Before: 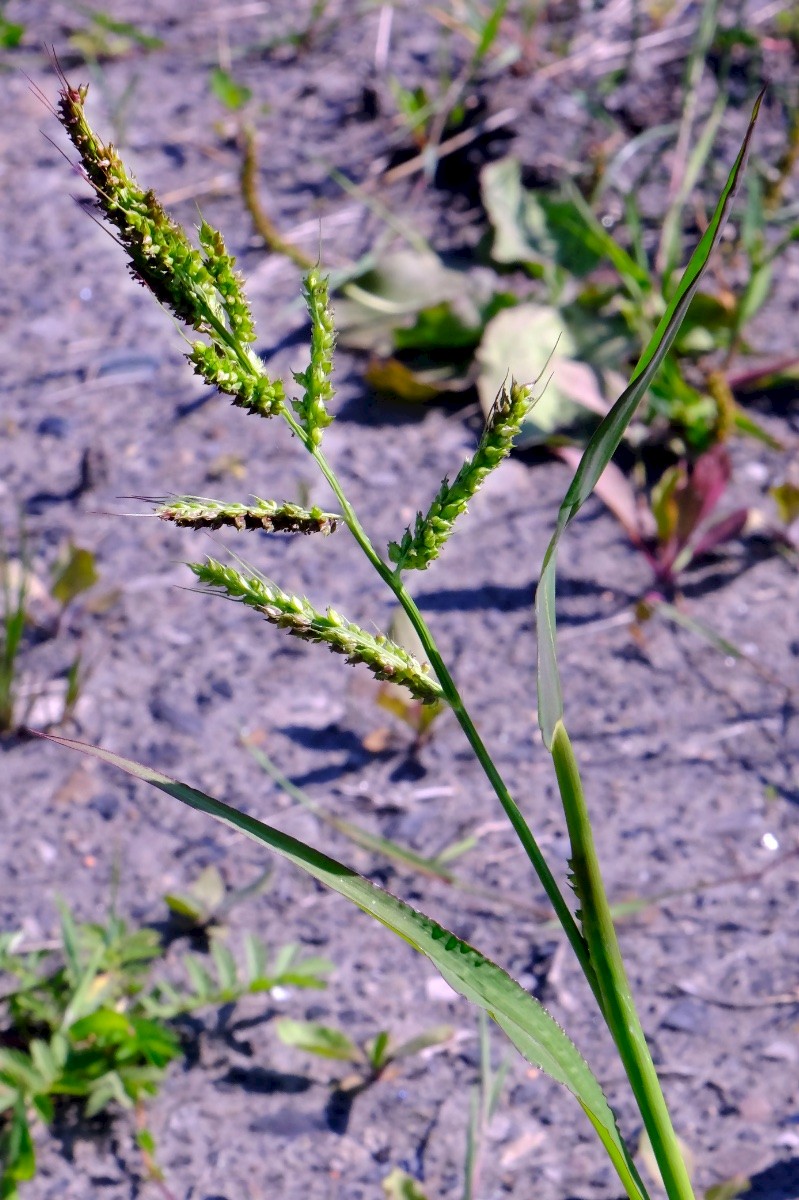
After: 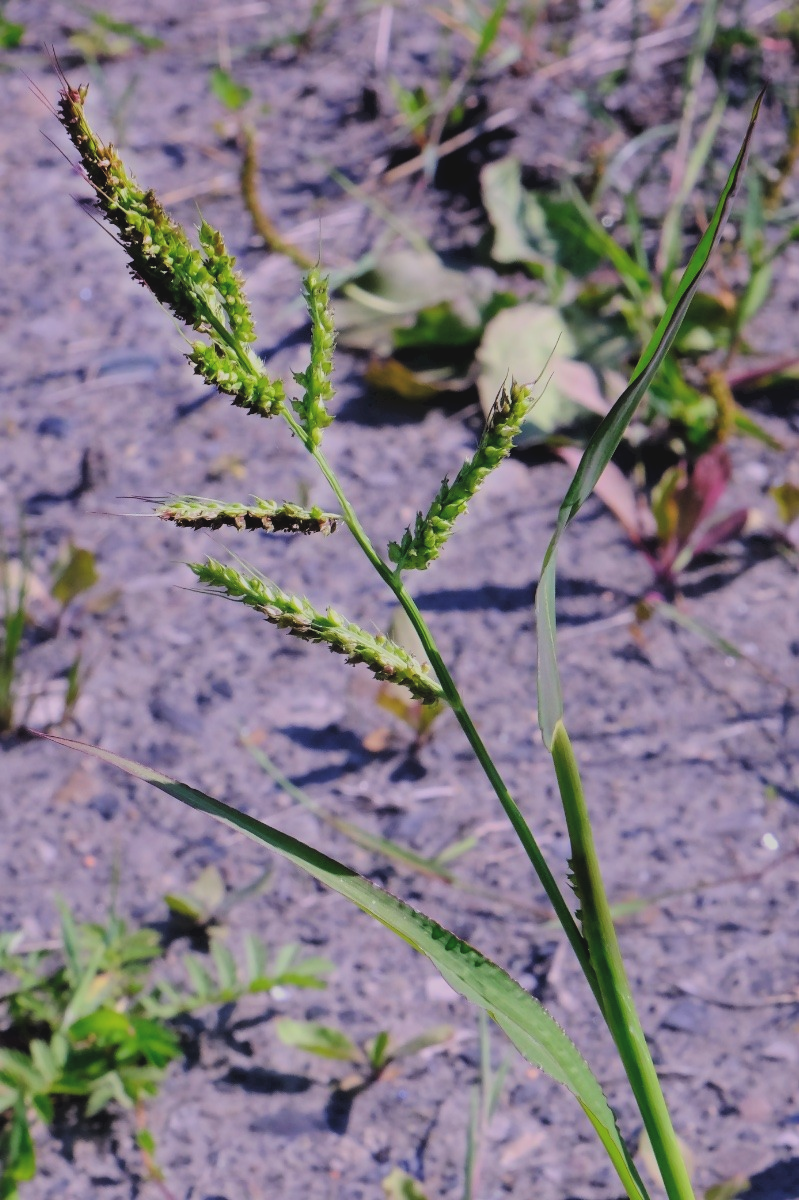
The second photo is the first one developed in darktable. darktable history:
exposure: black level correction -0.015, exposure -0.125 EV, compensate highlight preservation false
filmic rgb: black relative exposure -8.42 EV, white relative exposure 4.68 EV, hardness 3.82, color science v6 (2022)
